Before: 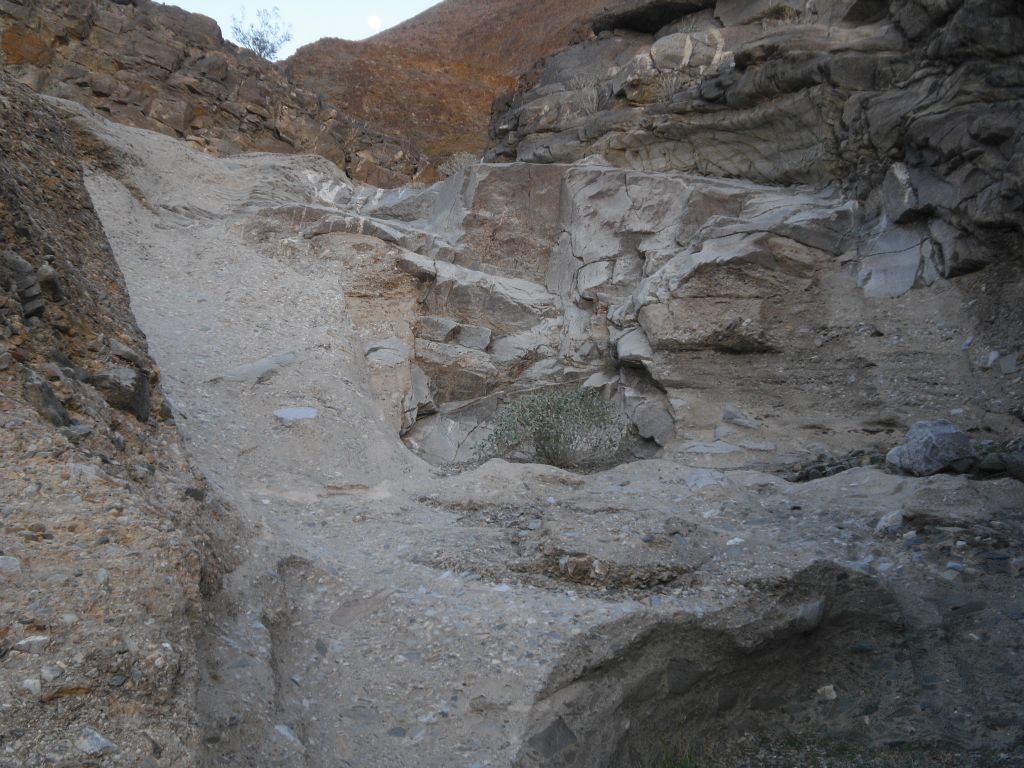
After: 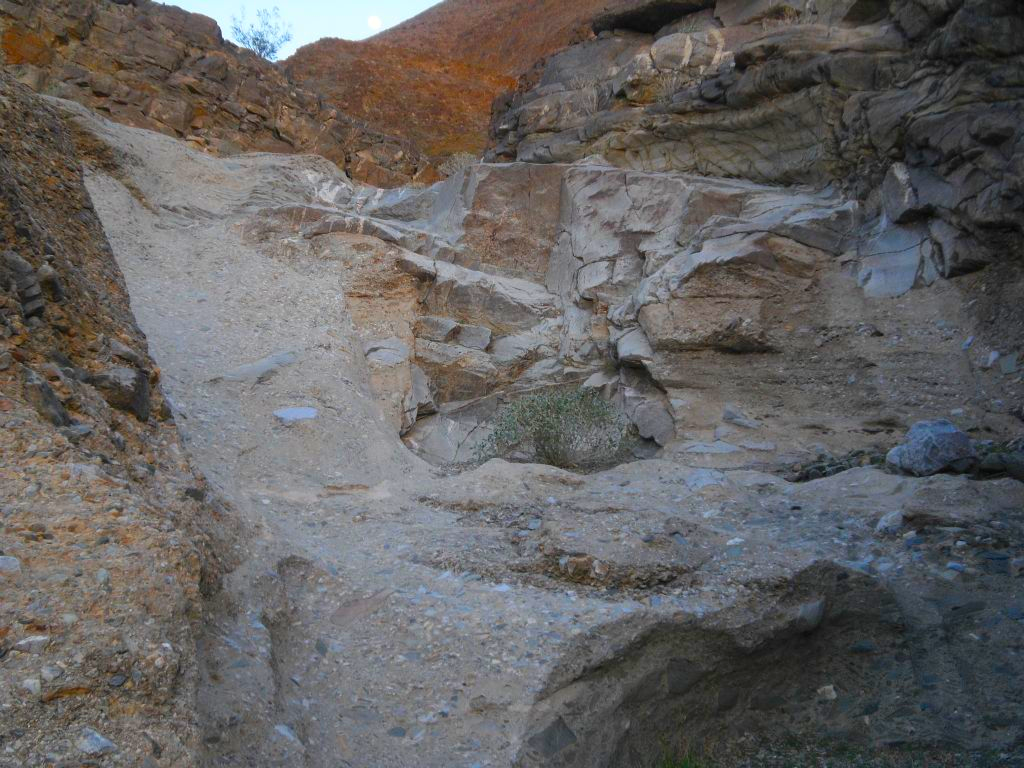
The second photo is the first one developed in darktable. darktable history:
color correction: highlights b* -0.059, saturation 1.81
